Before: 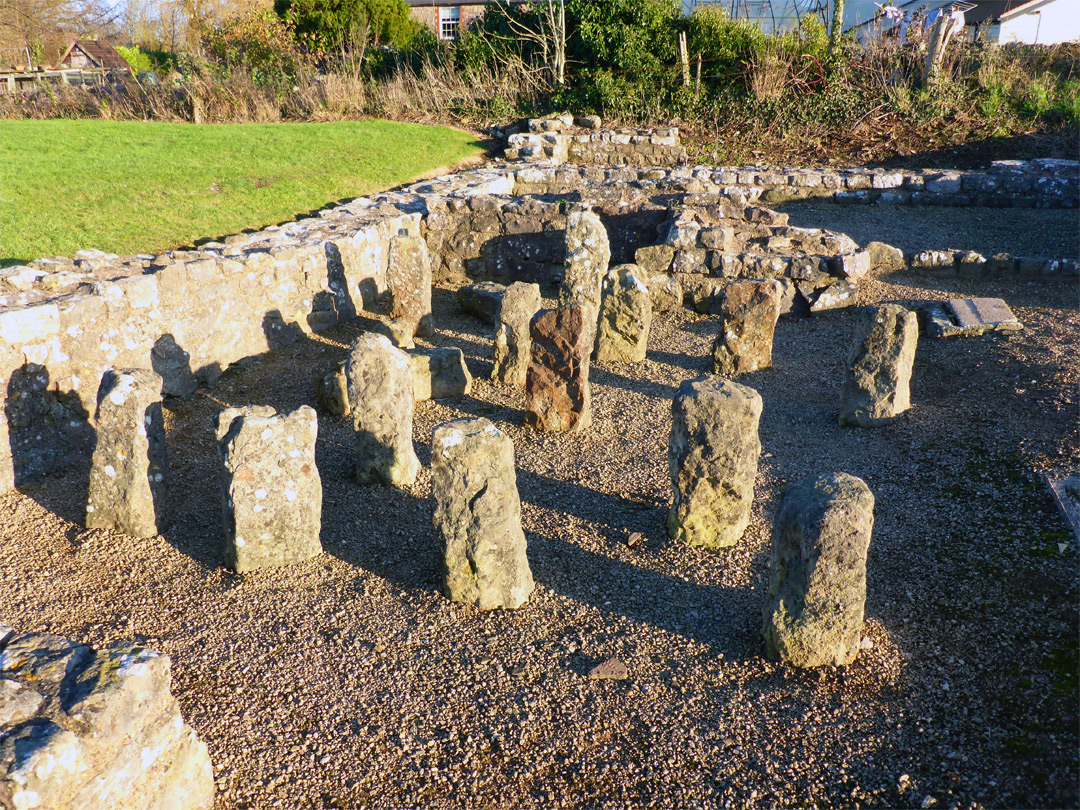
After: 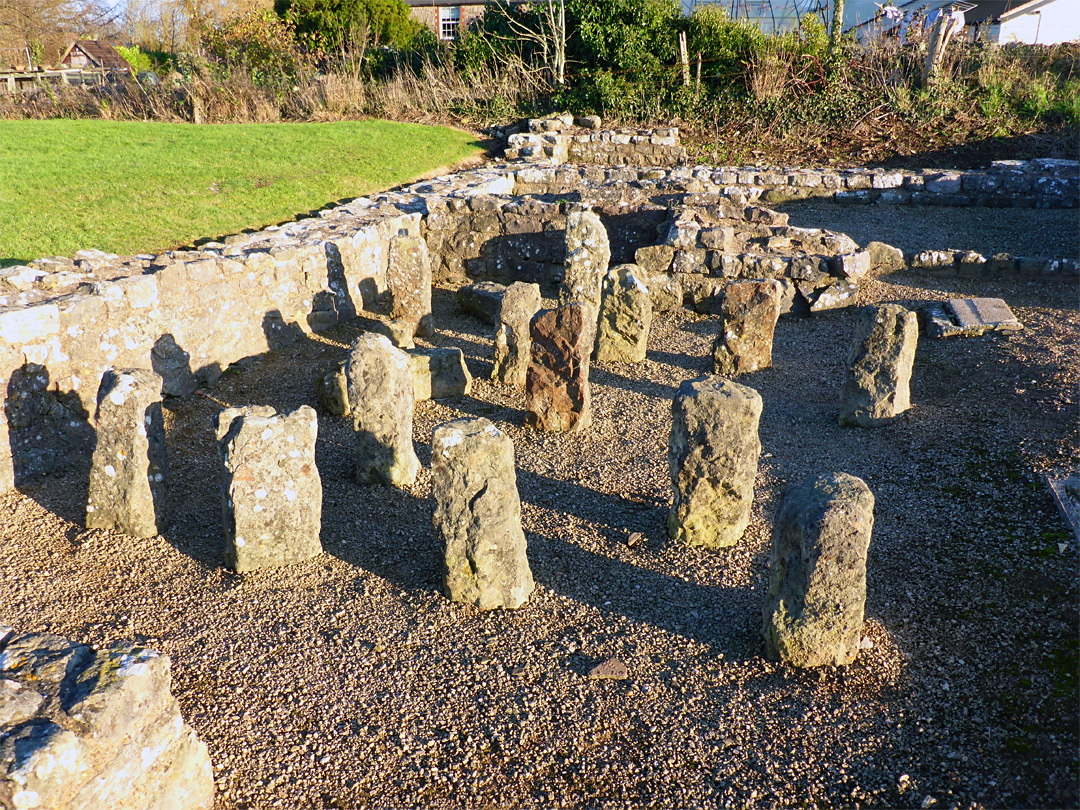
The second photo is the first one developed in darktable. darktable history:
sharpen: amount 0.206
